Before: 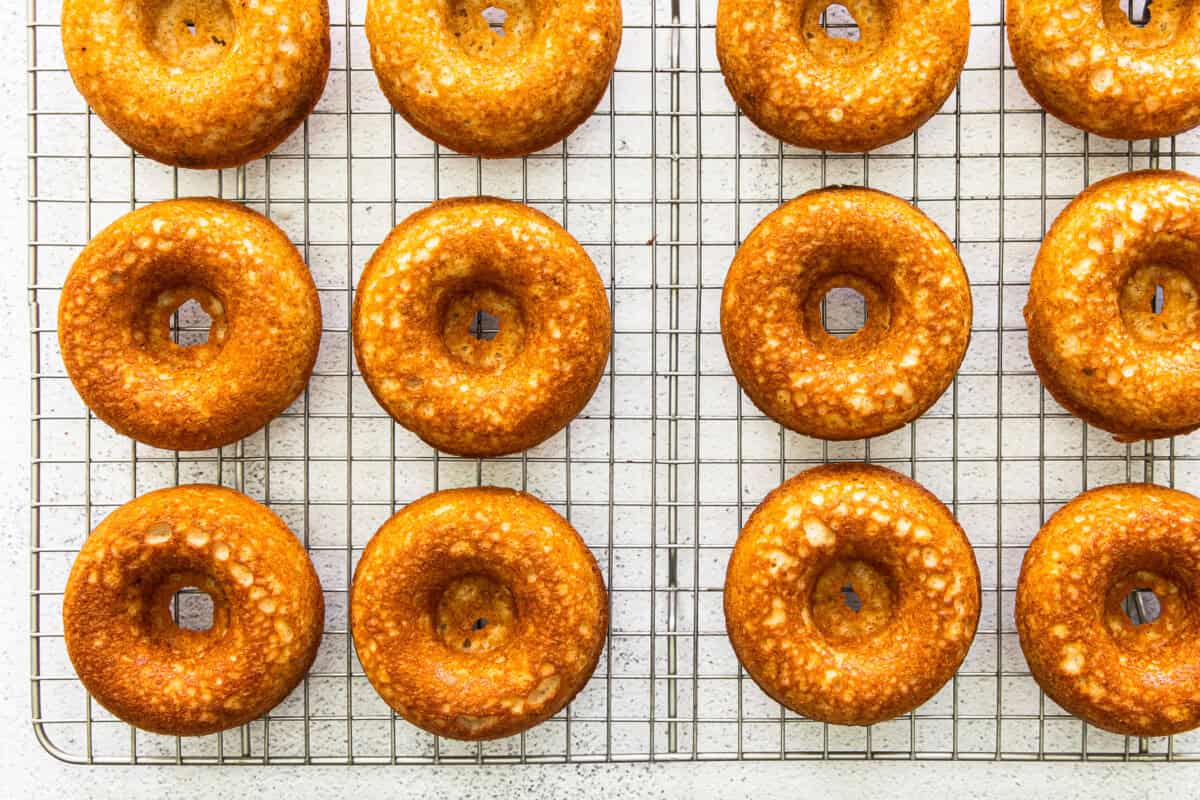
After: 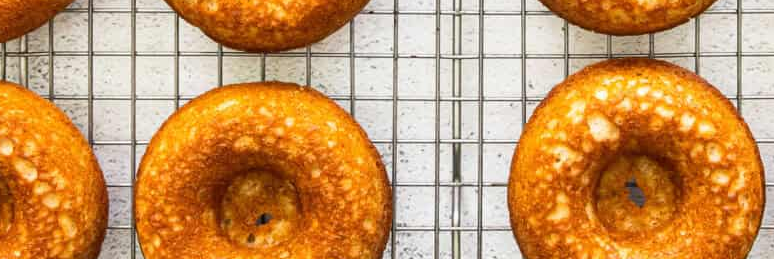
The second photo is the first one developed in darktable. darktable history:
crop: left 18.047%, top 50.675%, right 17.446%, bottom 16.89%
